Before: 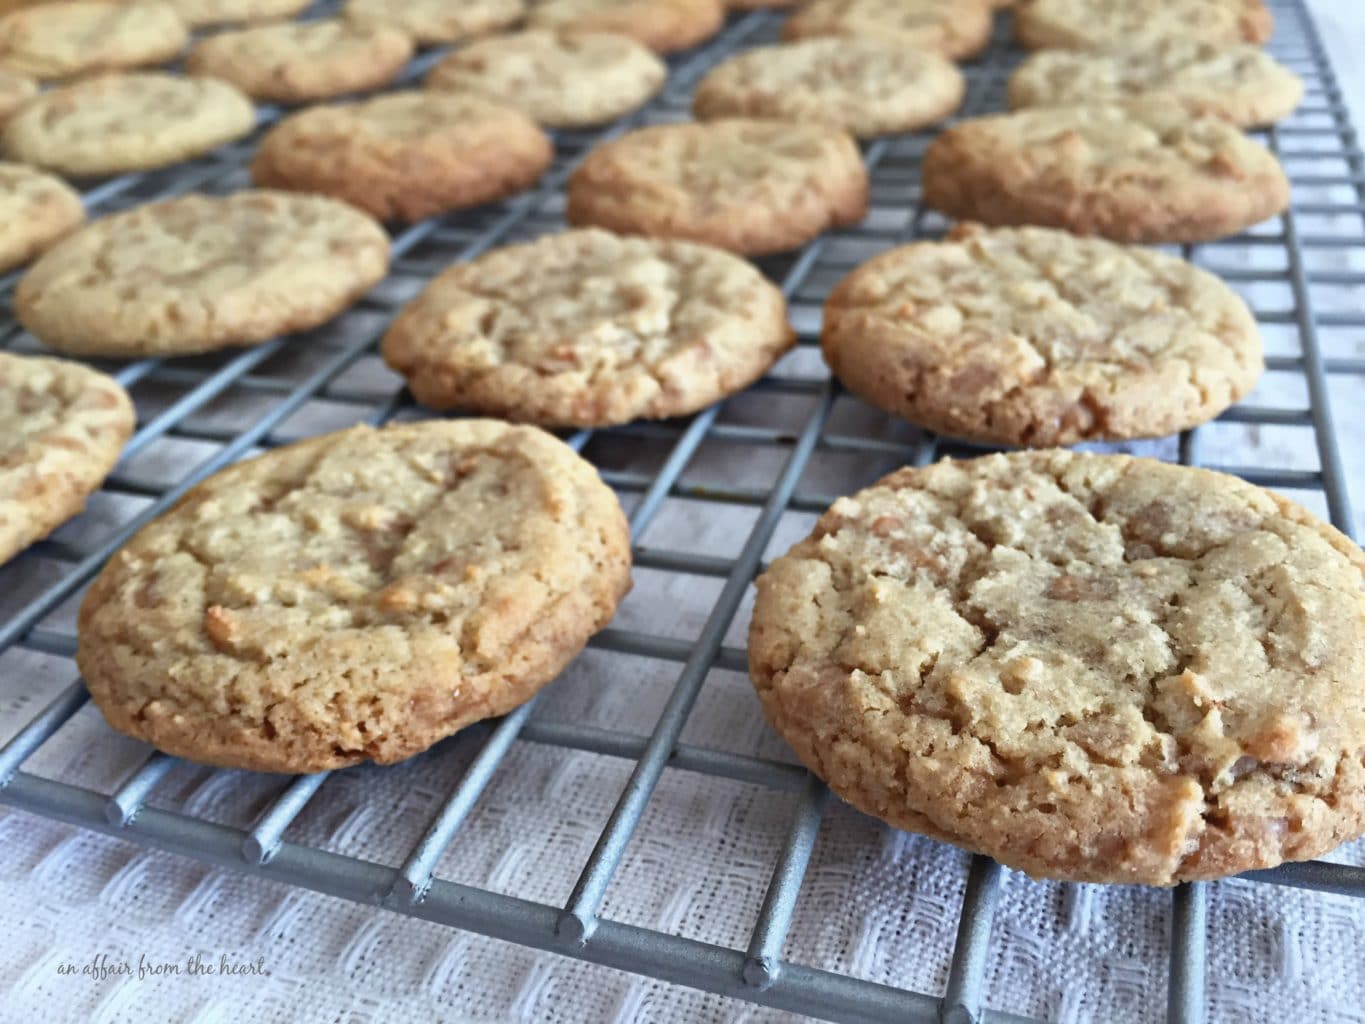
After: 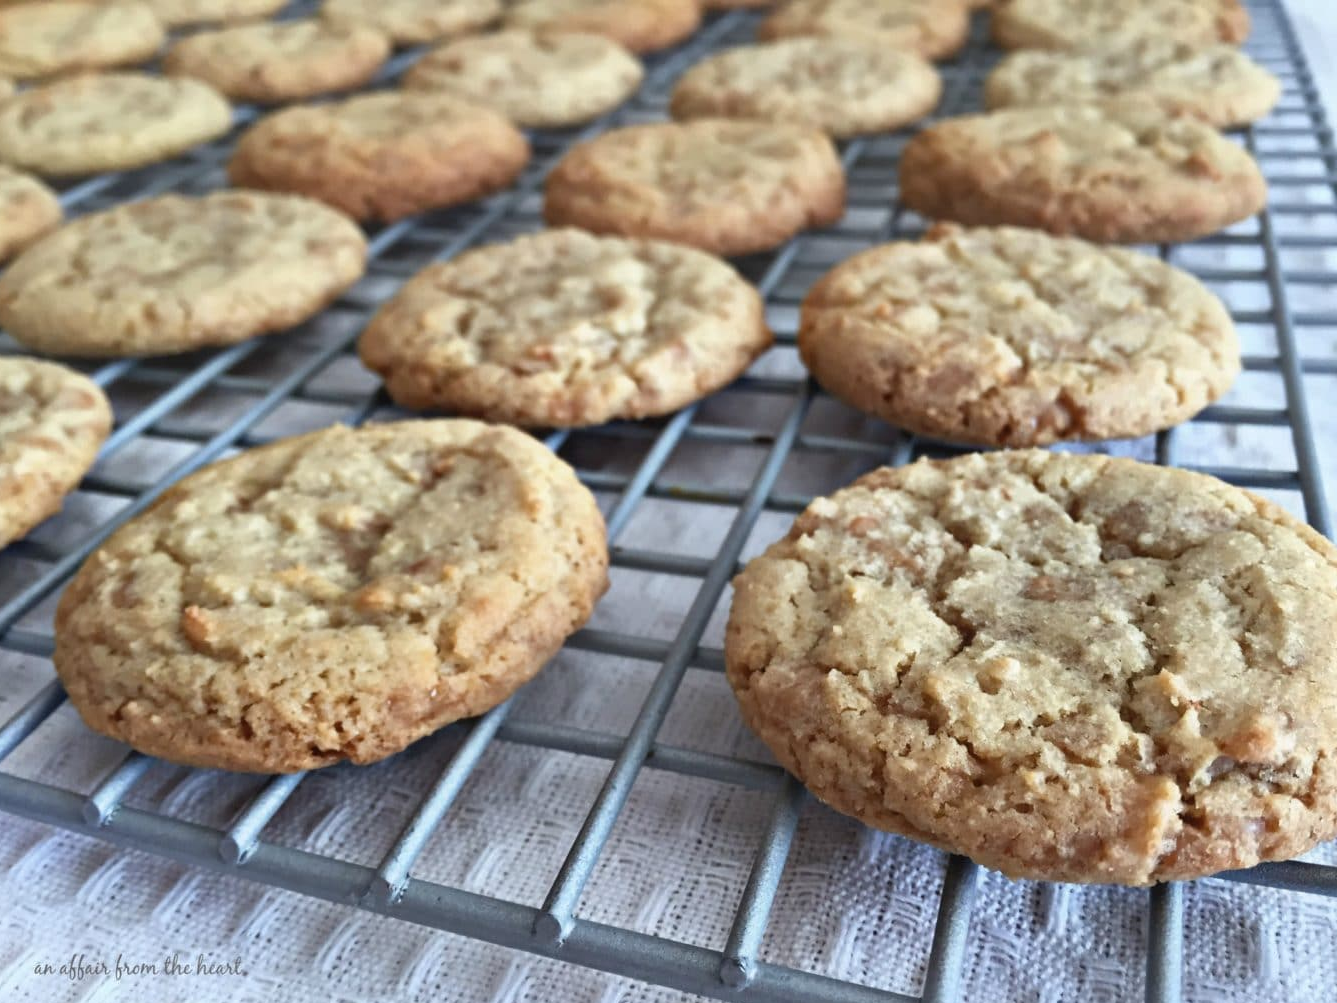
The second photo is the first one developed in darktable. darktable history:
base curve: exposure shift 0, preserve colors none
shadows and highlights: radius 125.46, shadows 30.51, highlights -30.51, low approximation 0.01, soften with gaussian
crop: left 1.743%, right 0.268%, bottom 2.011%
